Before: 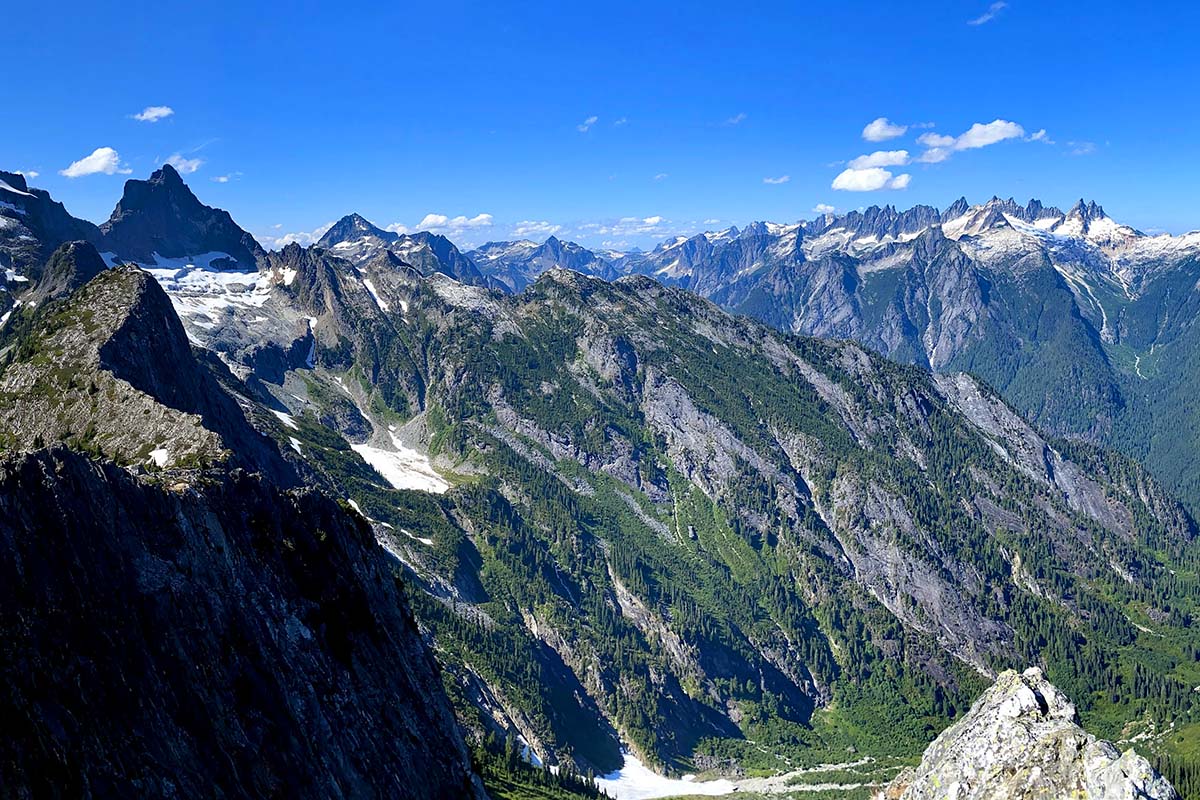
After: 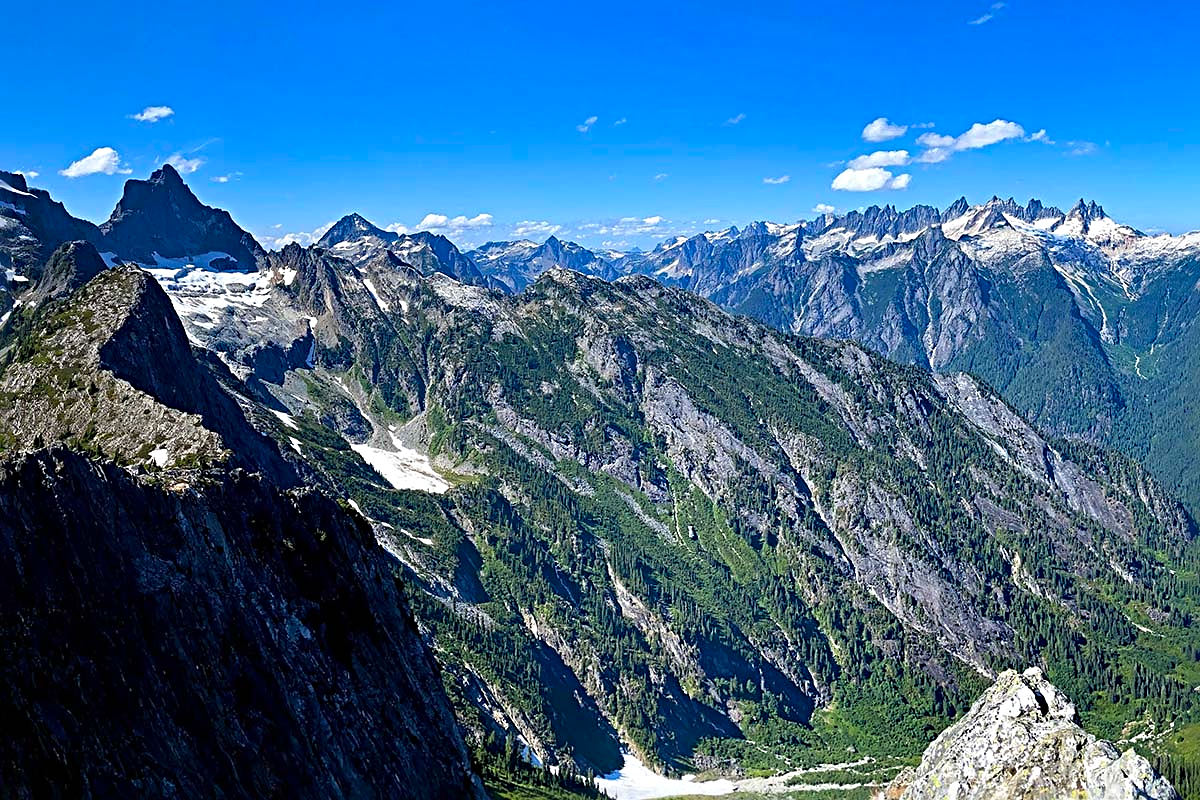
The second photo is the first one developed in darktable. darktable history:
sharpen: radius 4.868
